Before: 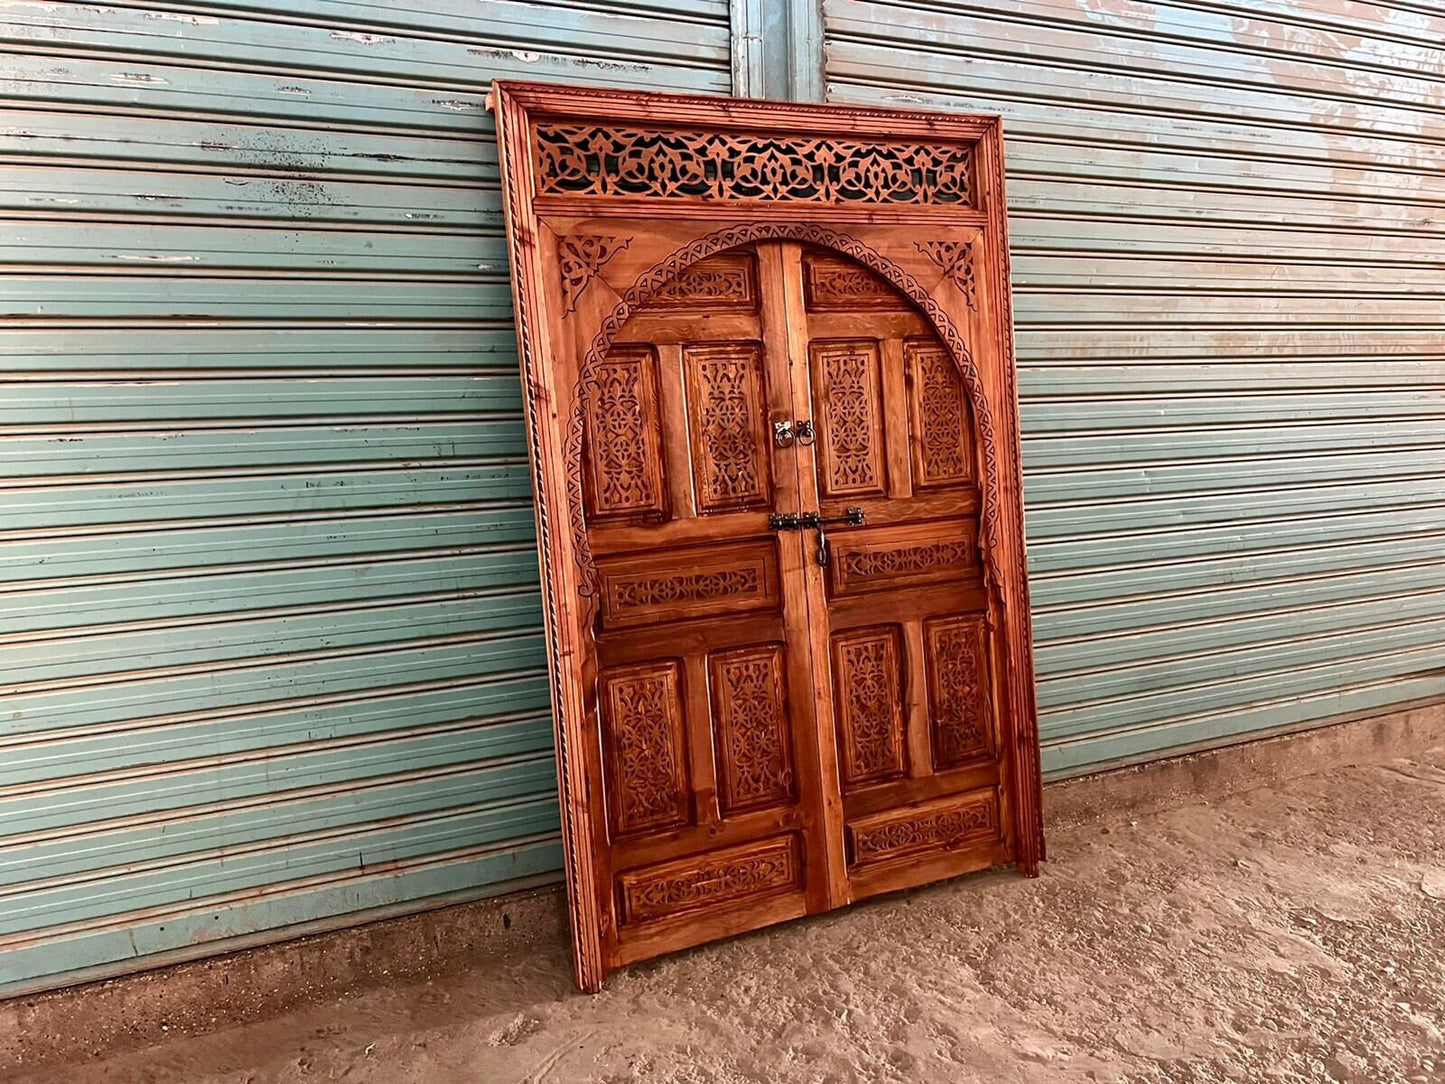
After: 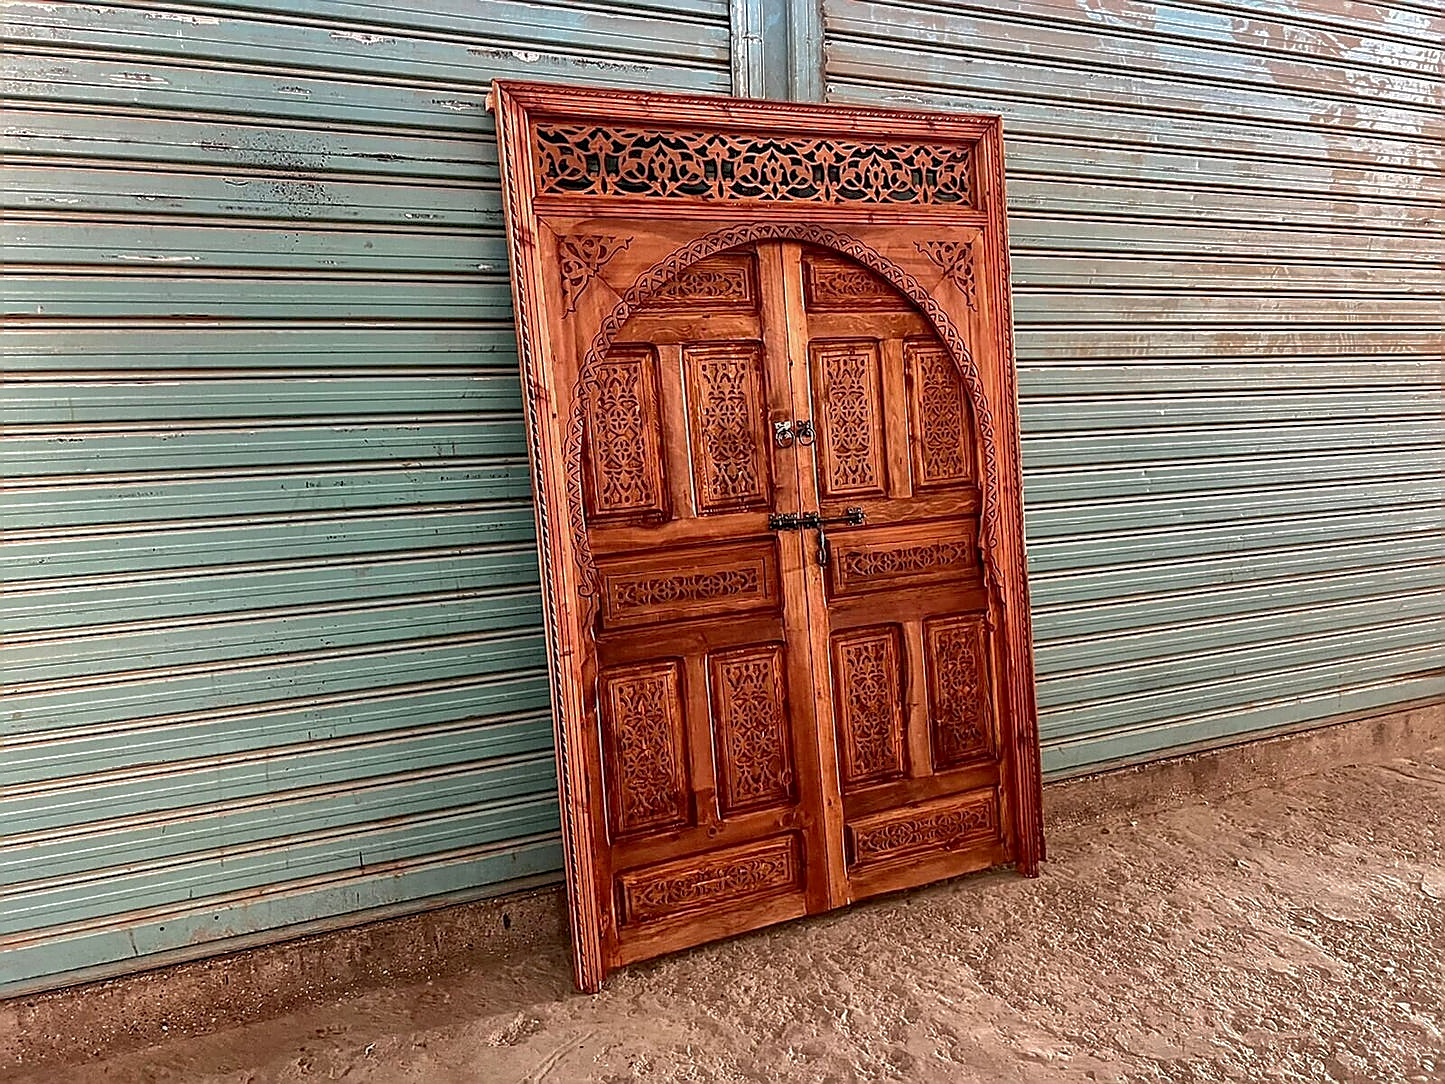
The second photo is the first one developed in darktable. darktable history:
shadows and highlights: highlights -60
local contrast: detail 130%
sharpen: radius 1.4, amount 1.25, threshold 0.7
